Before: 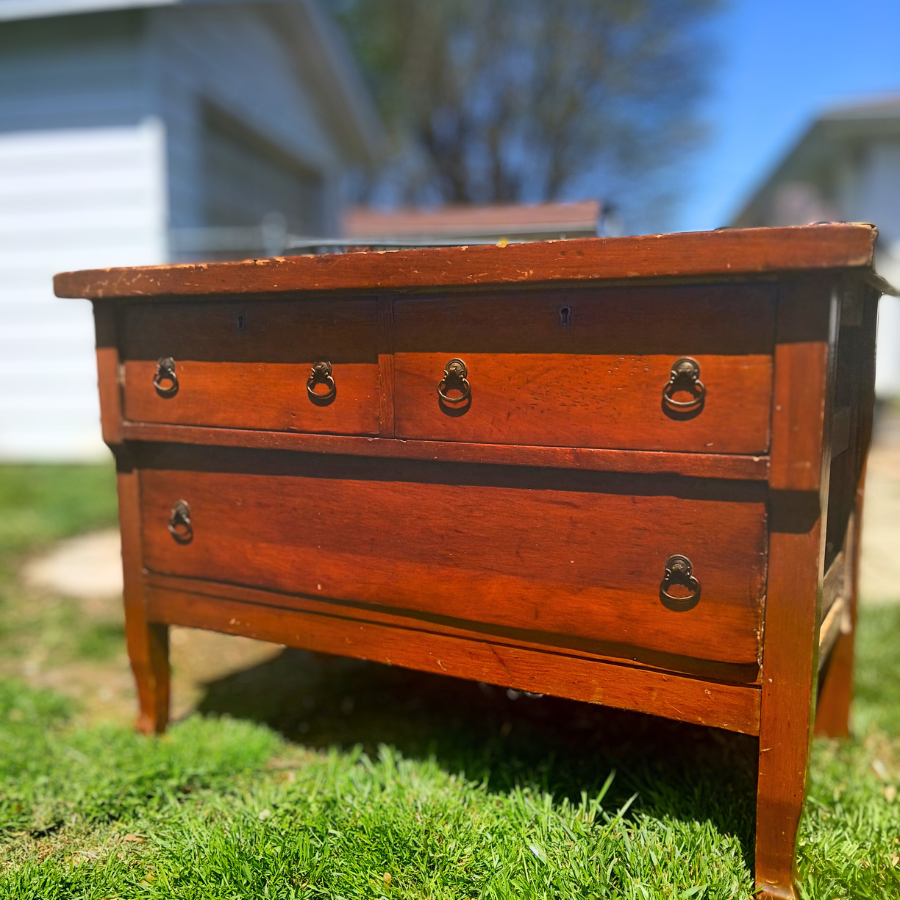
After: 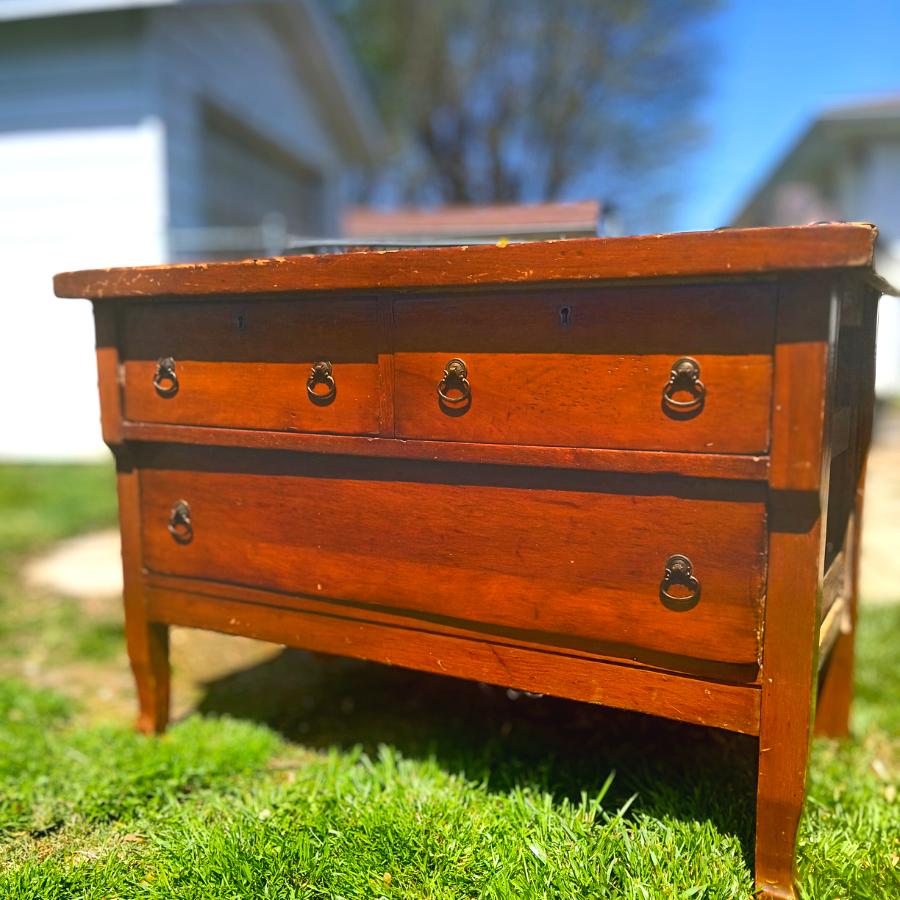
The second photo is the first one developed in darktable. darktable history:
contrast brightness saturation: contrast -0.077, brightness -0.038, saturation -0.105
exposure: black level correction 0.001, exposure 0.499 EV, compensate highlight preservation false
color balance rgb: perceptual saturation grading › global saturation 18.038%
